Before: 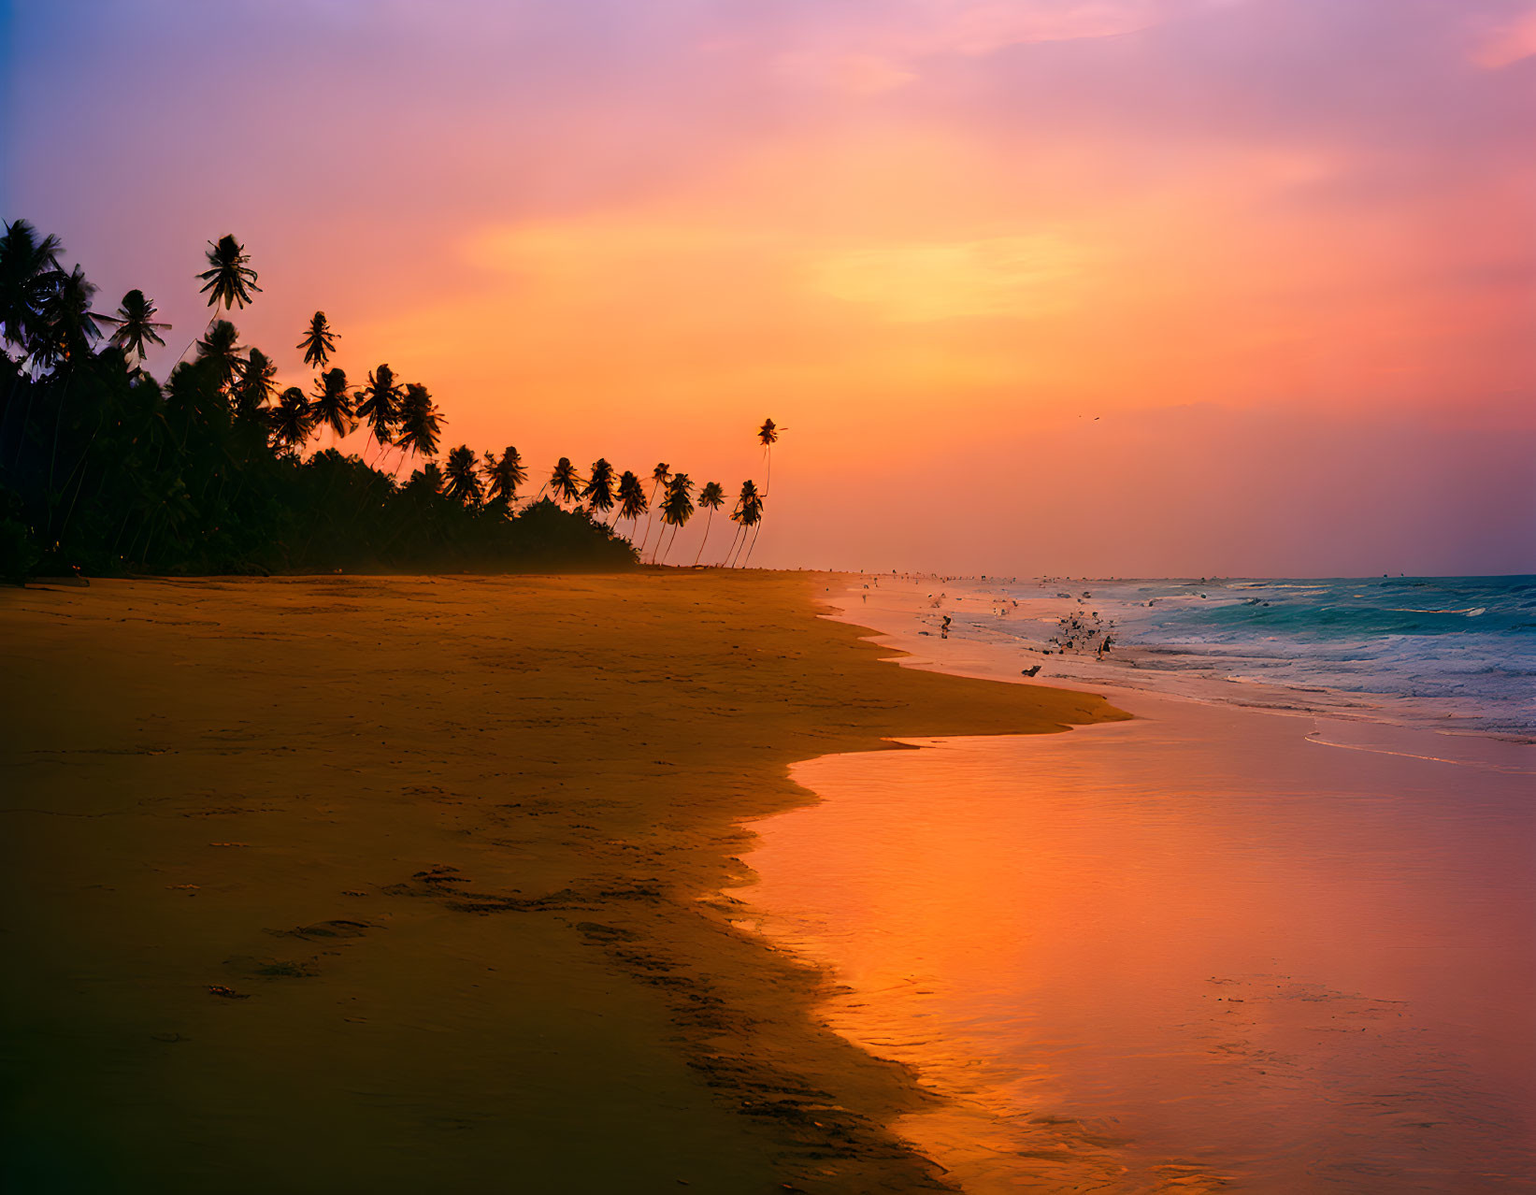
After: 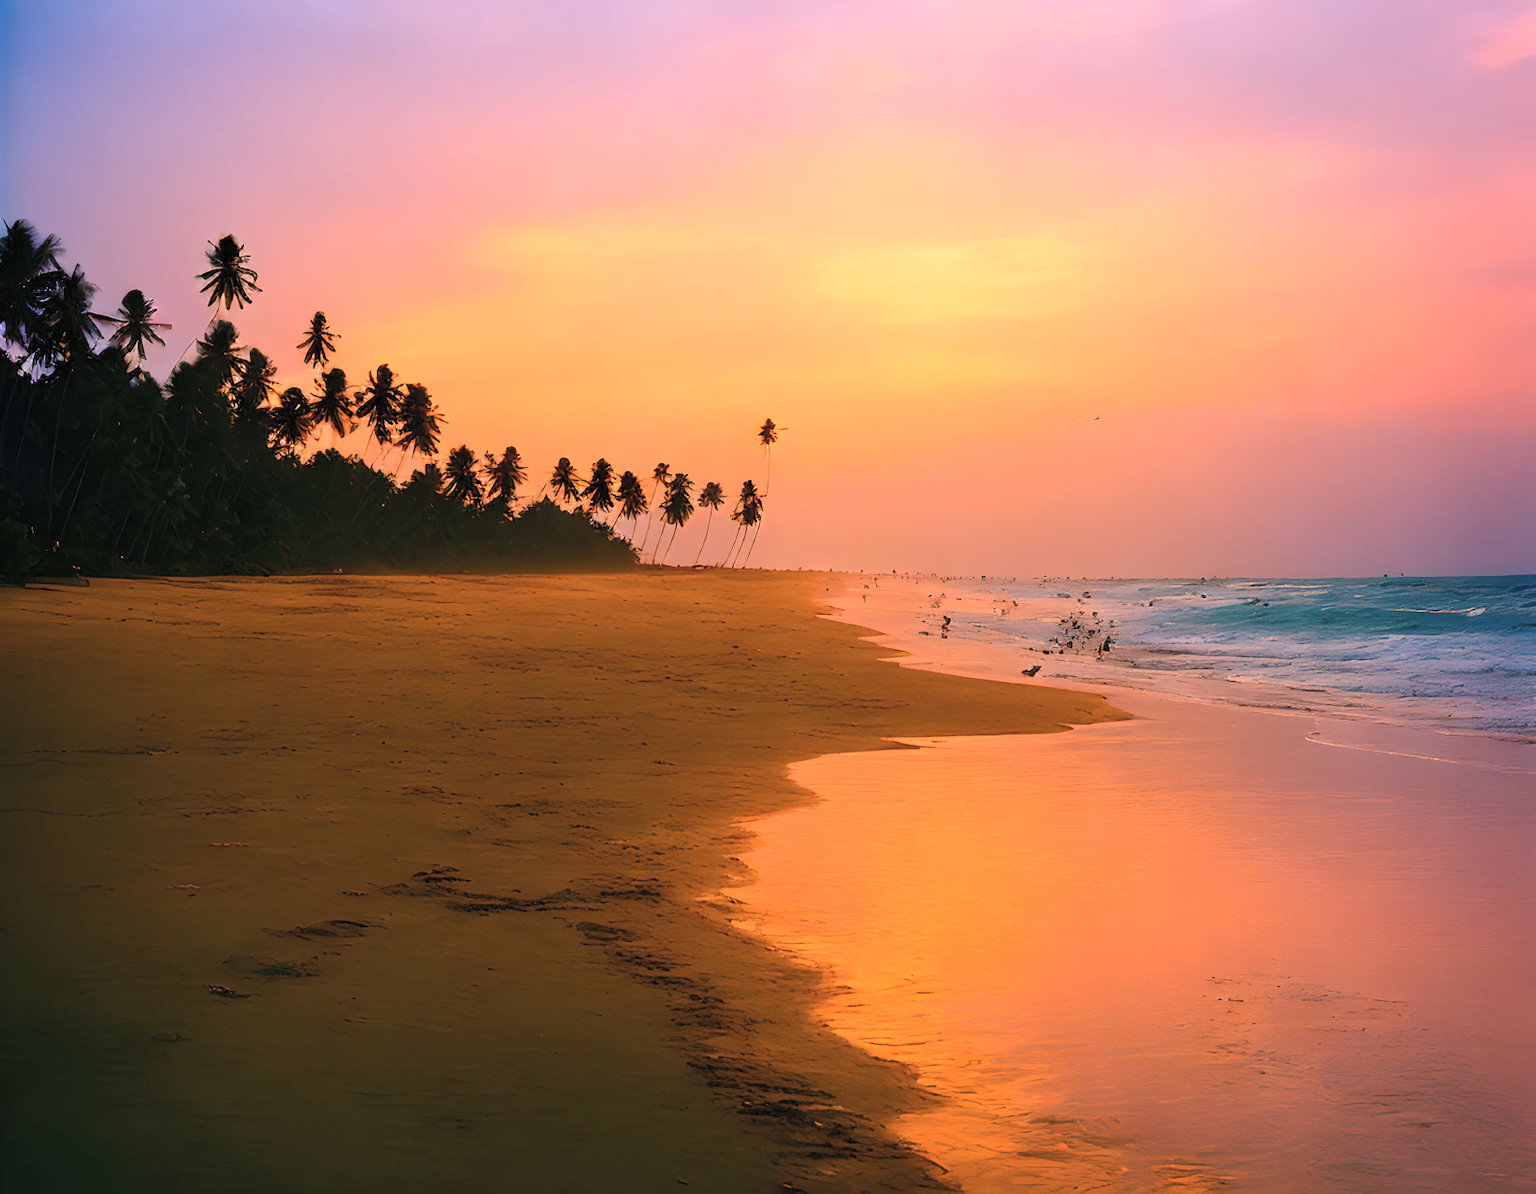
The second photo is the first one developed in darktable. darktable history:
contrast brightness saturation: contrast 0.137, brightness 0.226
